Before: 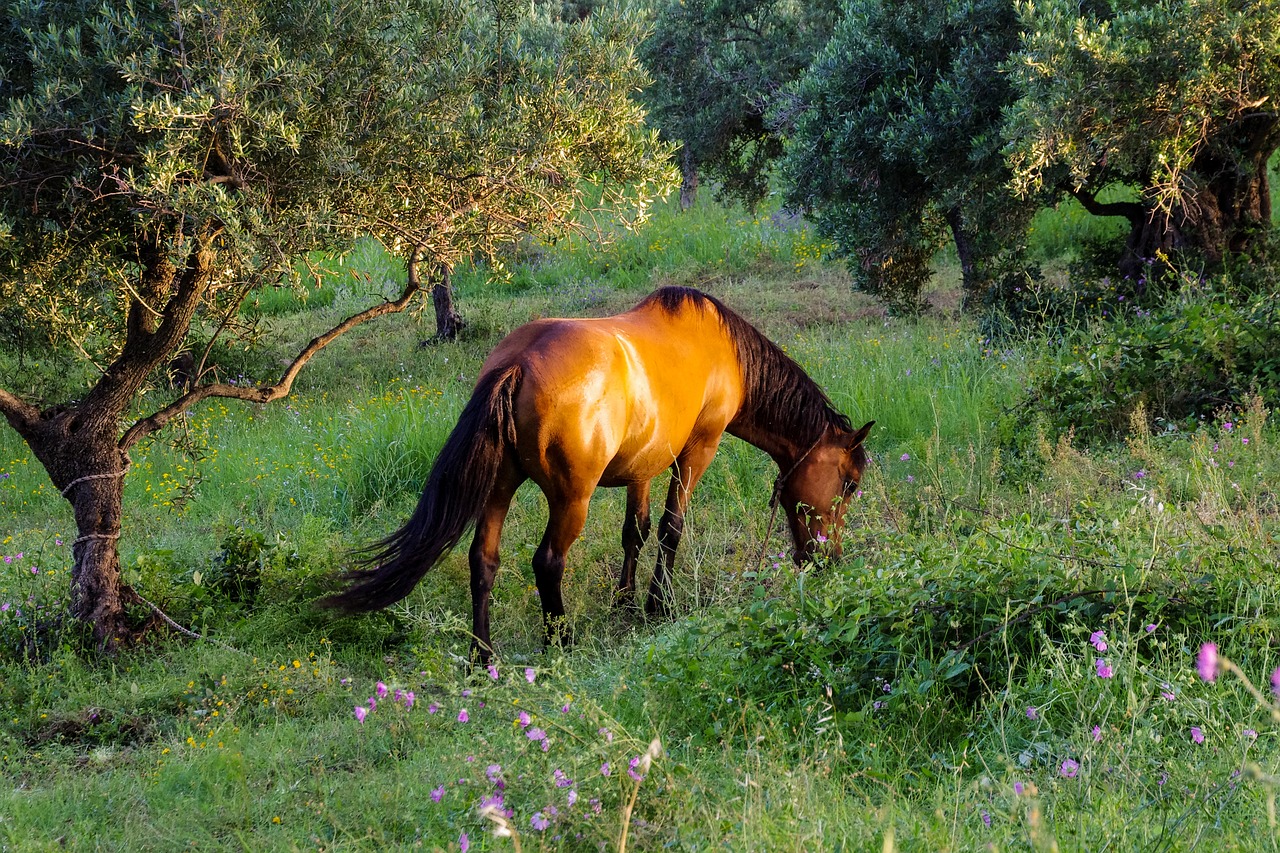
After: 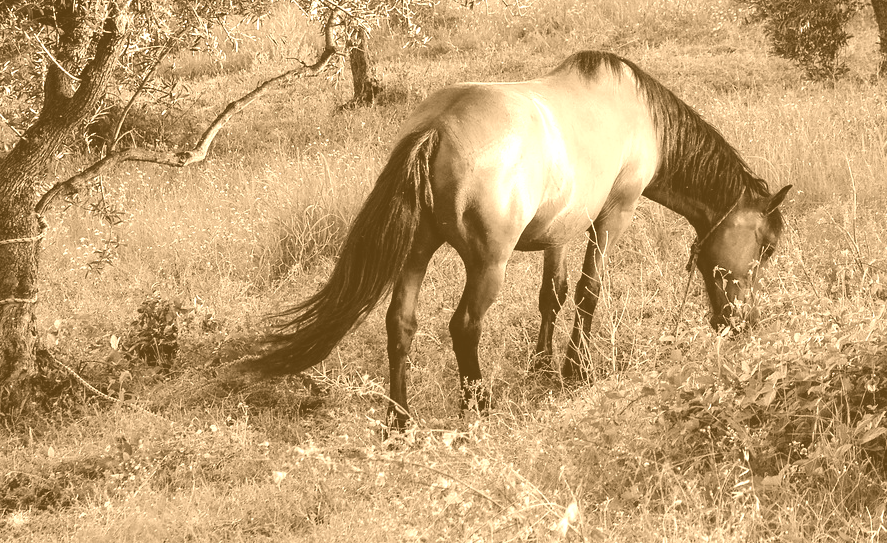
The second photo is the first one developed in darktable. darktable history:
rotate and perspective: automatic cropping off
colorize: hue 28.8°, source mix 100%
crop: left 6.488%, top 27.668%, right 24.183%, bottom 8.656%
color correction: highlights a* -9.73, highlights b* -21.22
